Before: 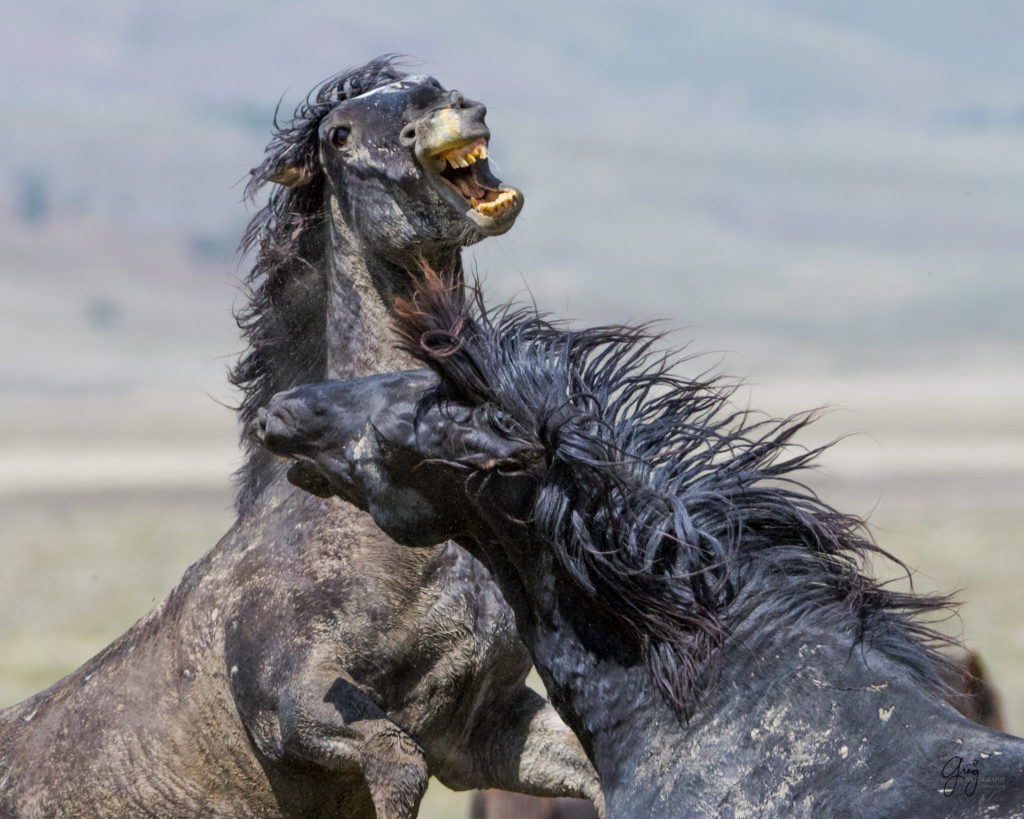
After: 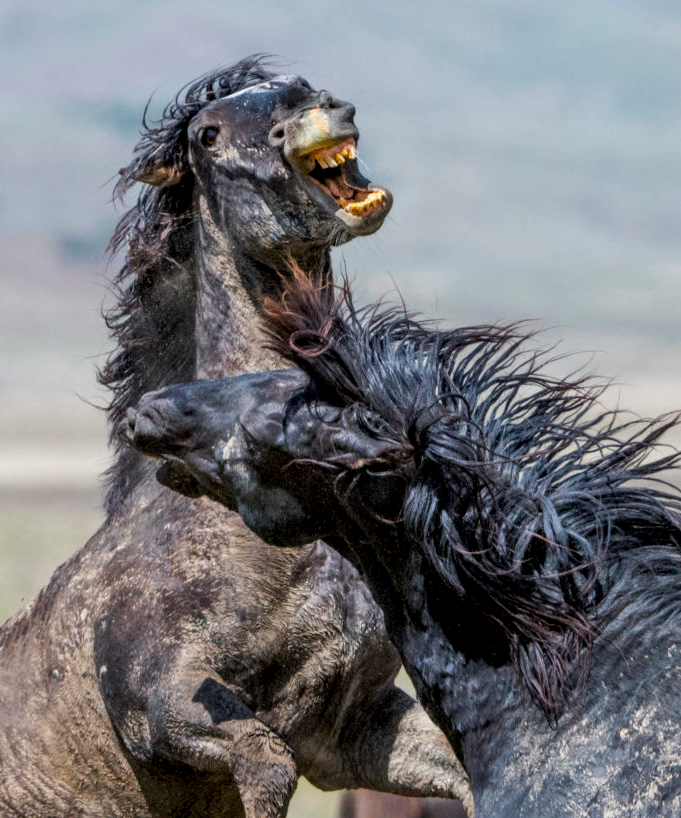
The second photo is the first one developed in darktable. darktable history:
crop and rotate: left 12.799%, right 20.605%
local contrast: on, module defaults
